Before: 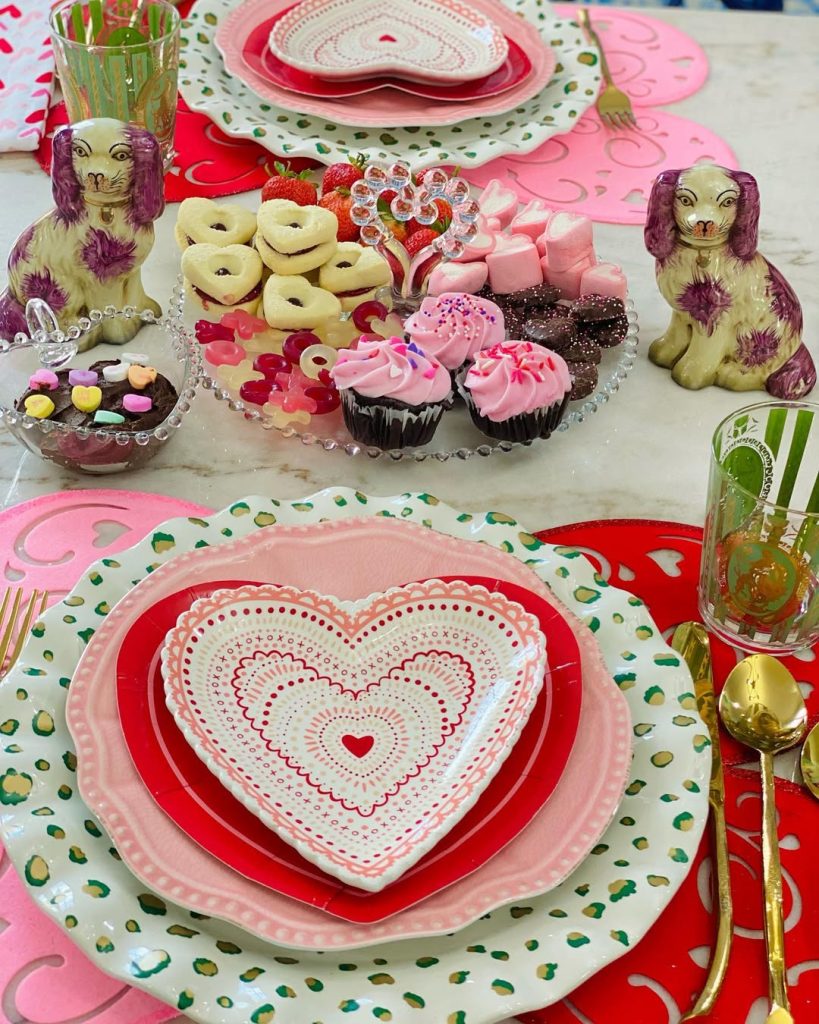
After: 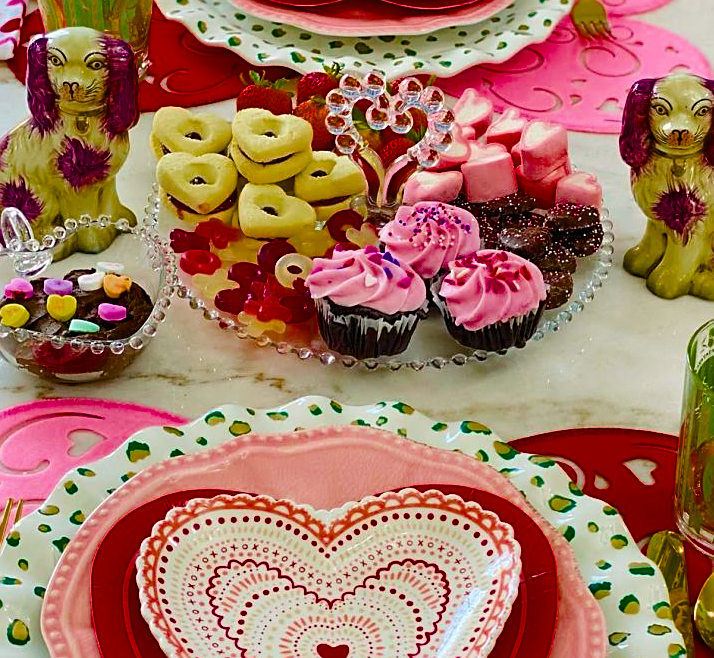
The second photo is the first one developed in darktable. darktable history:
color balance rgb: highlights gain › chroma 0.242%, highlights gain › hue 332.51°, perceptual saturation grading › global saturation 36.216%, perceptual saturation grading › shadows 35.35%, global vibrance 15.998%, saturation formula JzAzBz (2021)
crop: left 3.153%, top 8.946%, right 9.646%, bottom 26.748%
sharpen: on, module defaults
